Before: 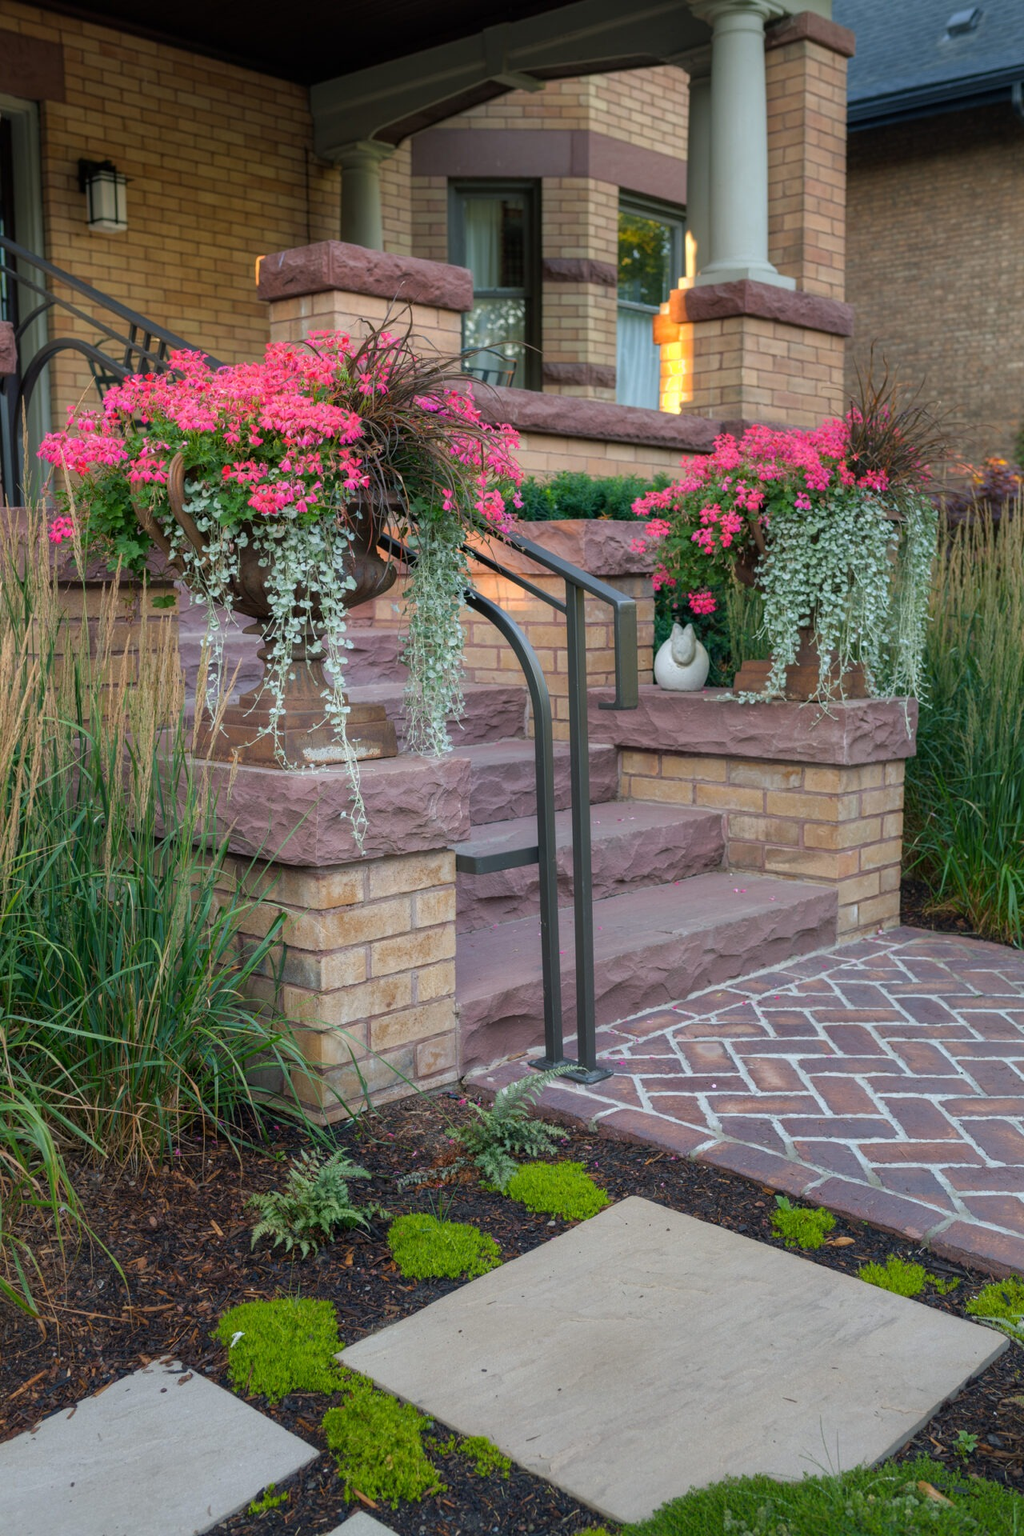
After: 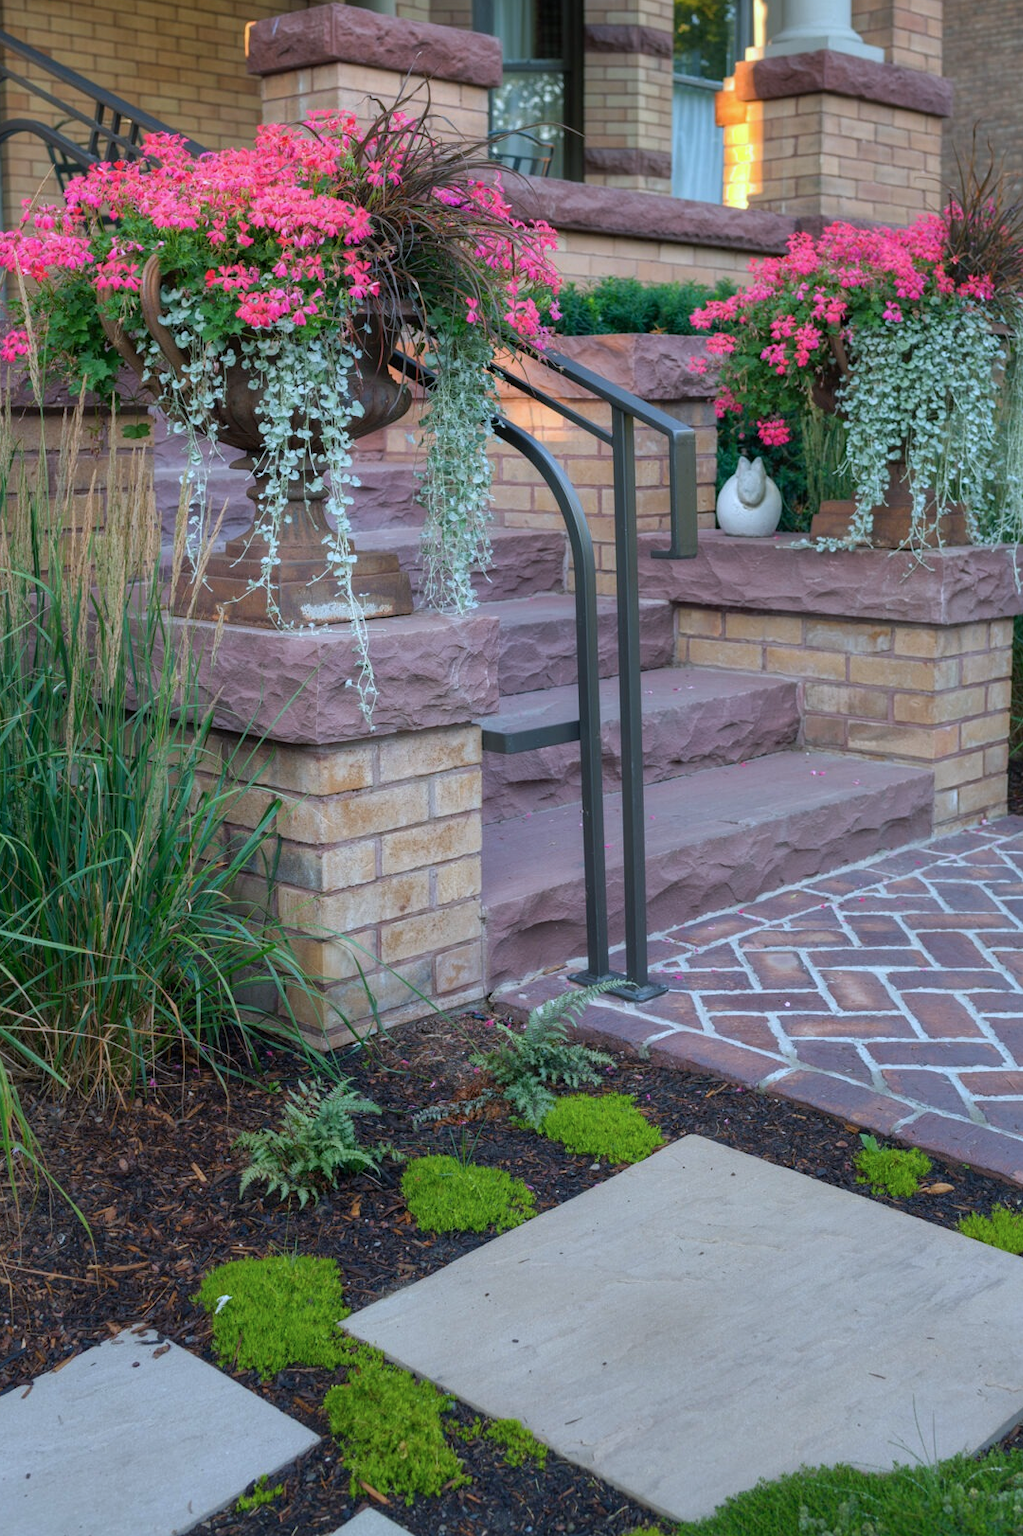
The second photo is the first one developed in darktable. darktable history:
crop and rotate: left 4.842%, top 15.51%, right 10.668%
color calibration: x 0.372, y 0.386, temperature 4283.97 K
